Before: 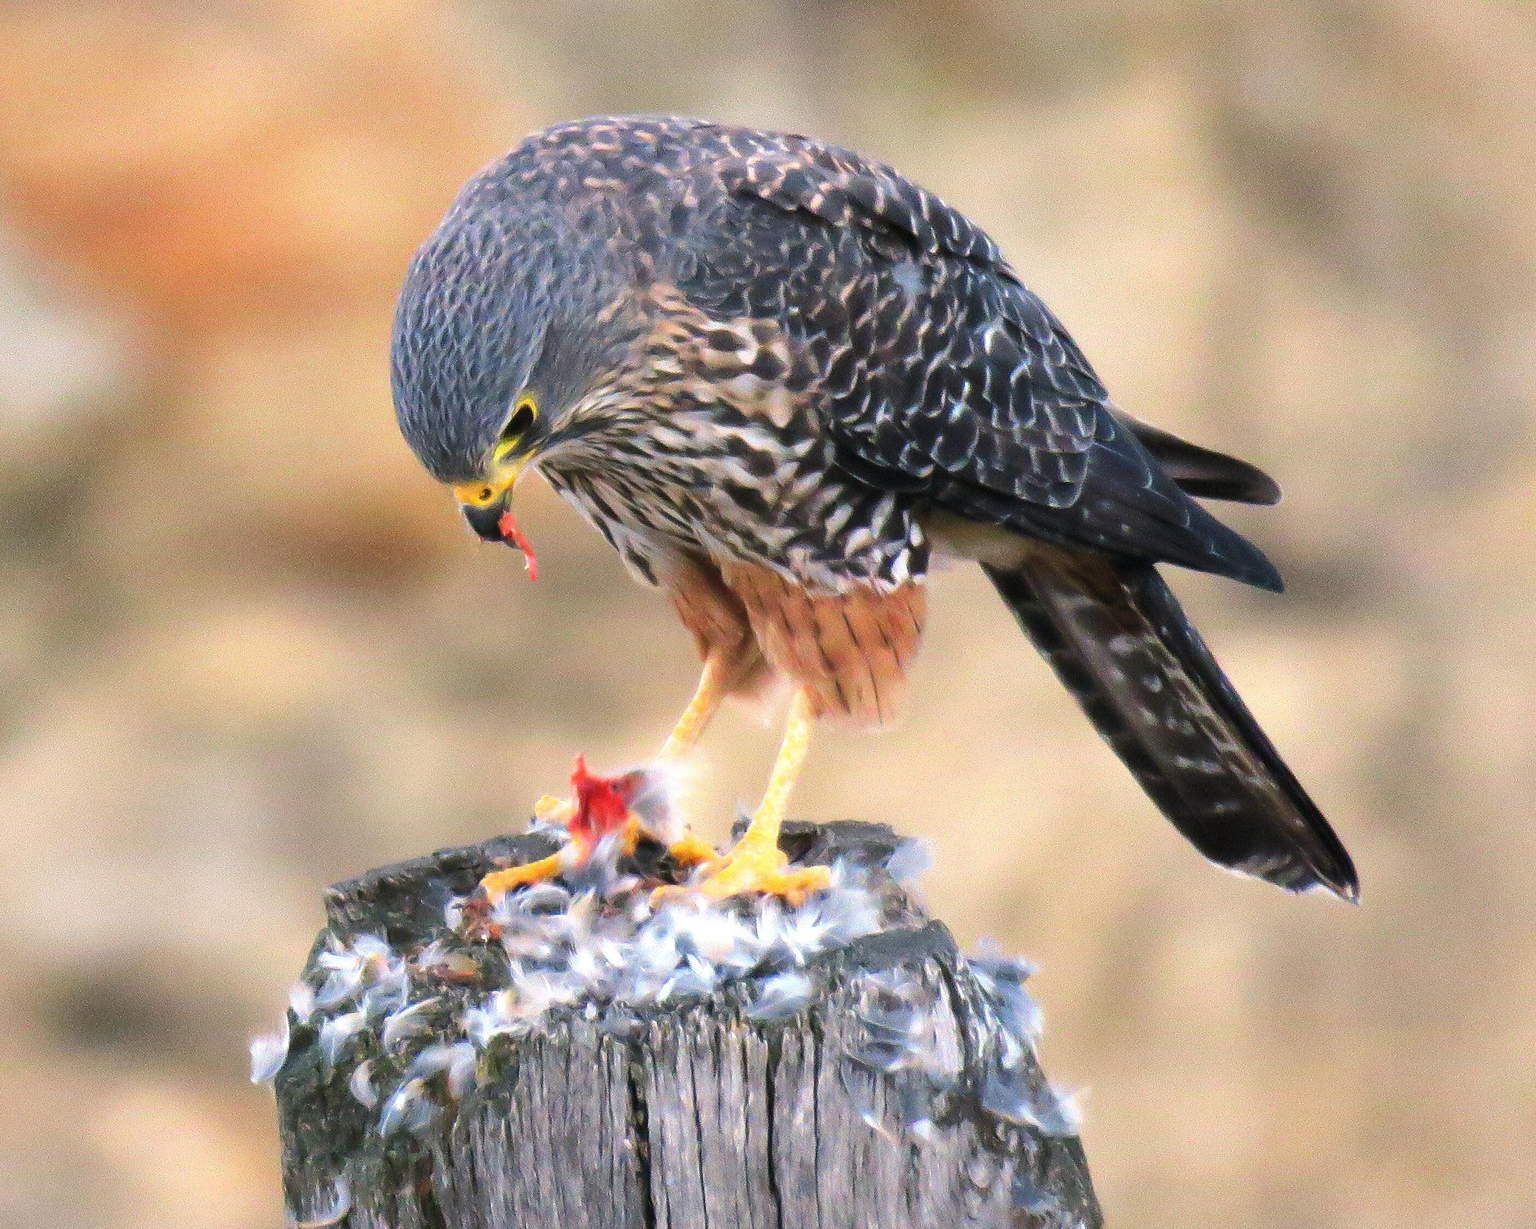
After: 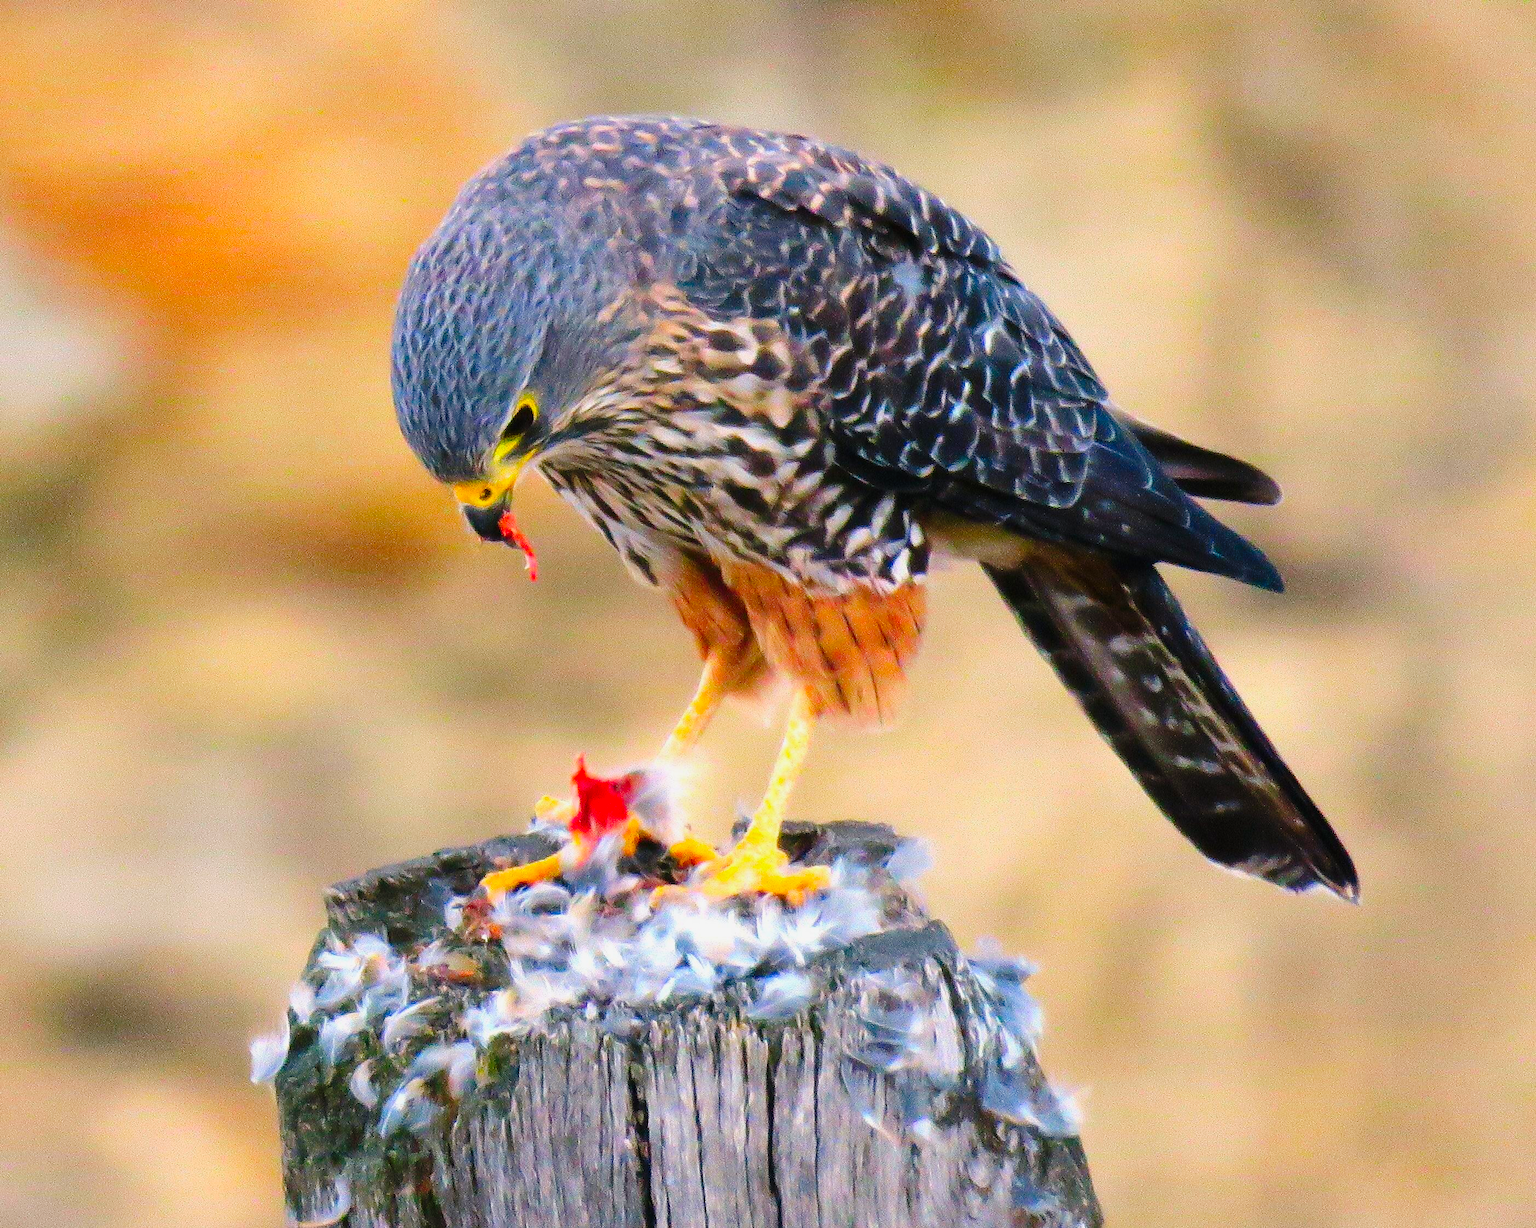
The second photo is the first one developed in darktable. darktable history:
tone curve: curves: ch0 [(0, 0.008) (0.046, 0.032) (0.151, 0.108) (0.367, 0.379) (0.496, 0.526) (0.771, 0.786) (0.857, 0.85) (1, 0.965)]; ch1 [(0, 0) (0.248, 0.252) (0.388, 0.383) (0.482, 0.478) (0.499, 0.499) (0.518, 0.518) (0.544, 0.552) (0.585, 0.617) (0.683, 0.735) (0.823, 0.894) (1, 1)]; ch2 [(0, 0) (0.302, 0.284) (0.427, 0.417) (0.473, 0.47) (0.503, 0.503) (0.523, 0.518) (0.55, 0.563) (0.624, 0.643) (0.753, 0.764) (1, 1)], preserve colors none
color balance rgb: linear chroma grading › global chroma 9.965%, perceptual saturation grading › global saturation 0.233%, global vibrance 20%
contrast brightness saturation: brightness -0.017, saturation 0.37
